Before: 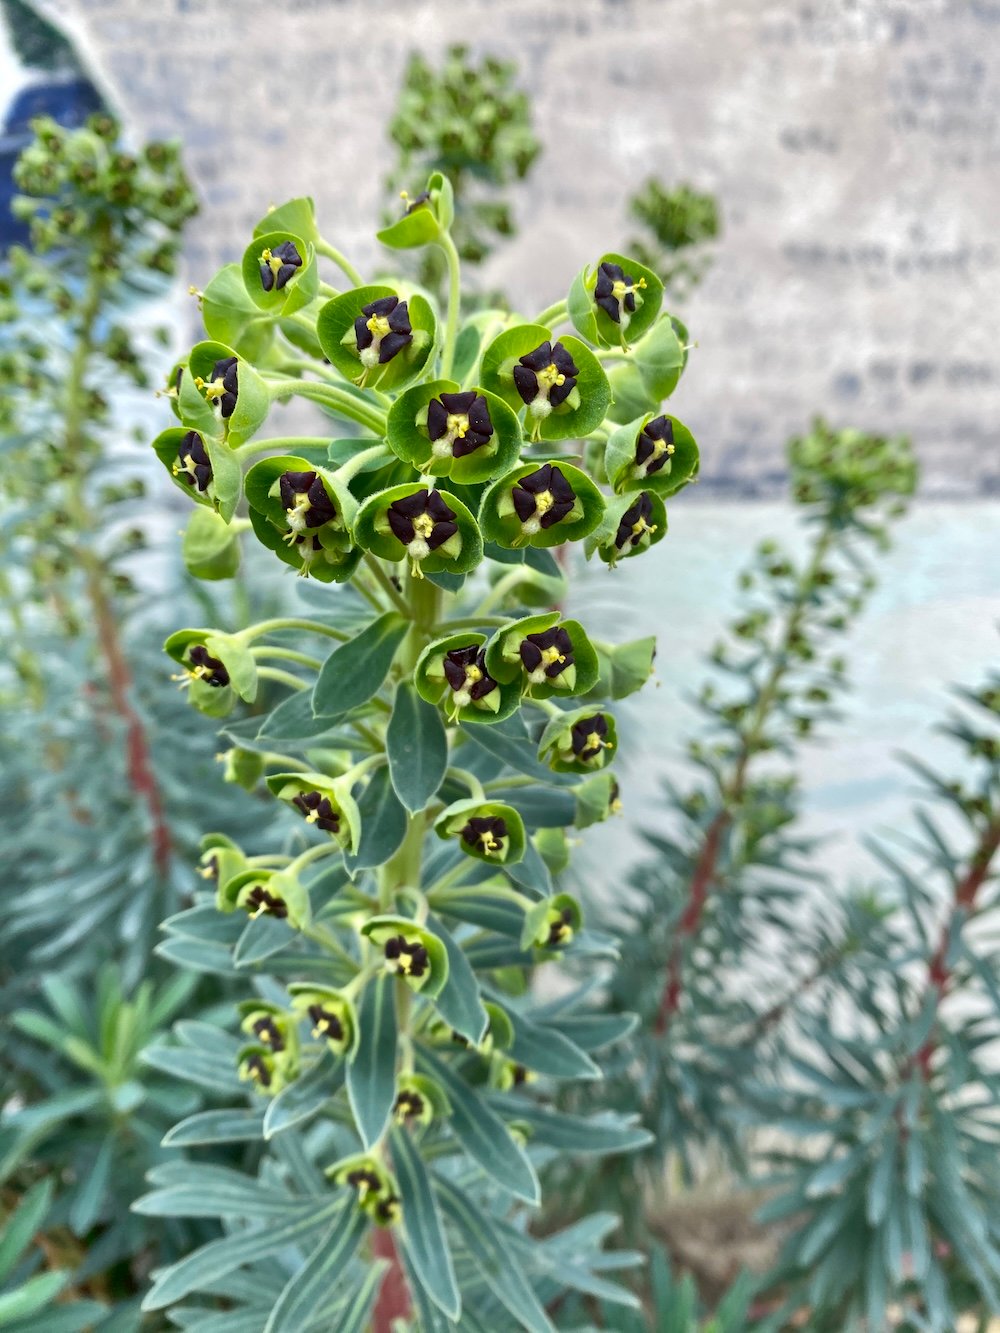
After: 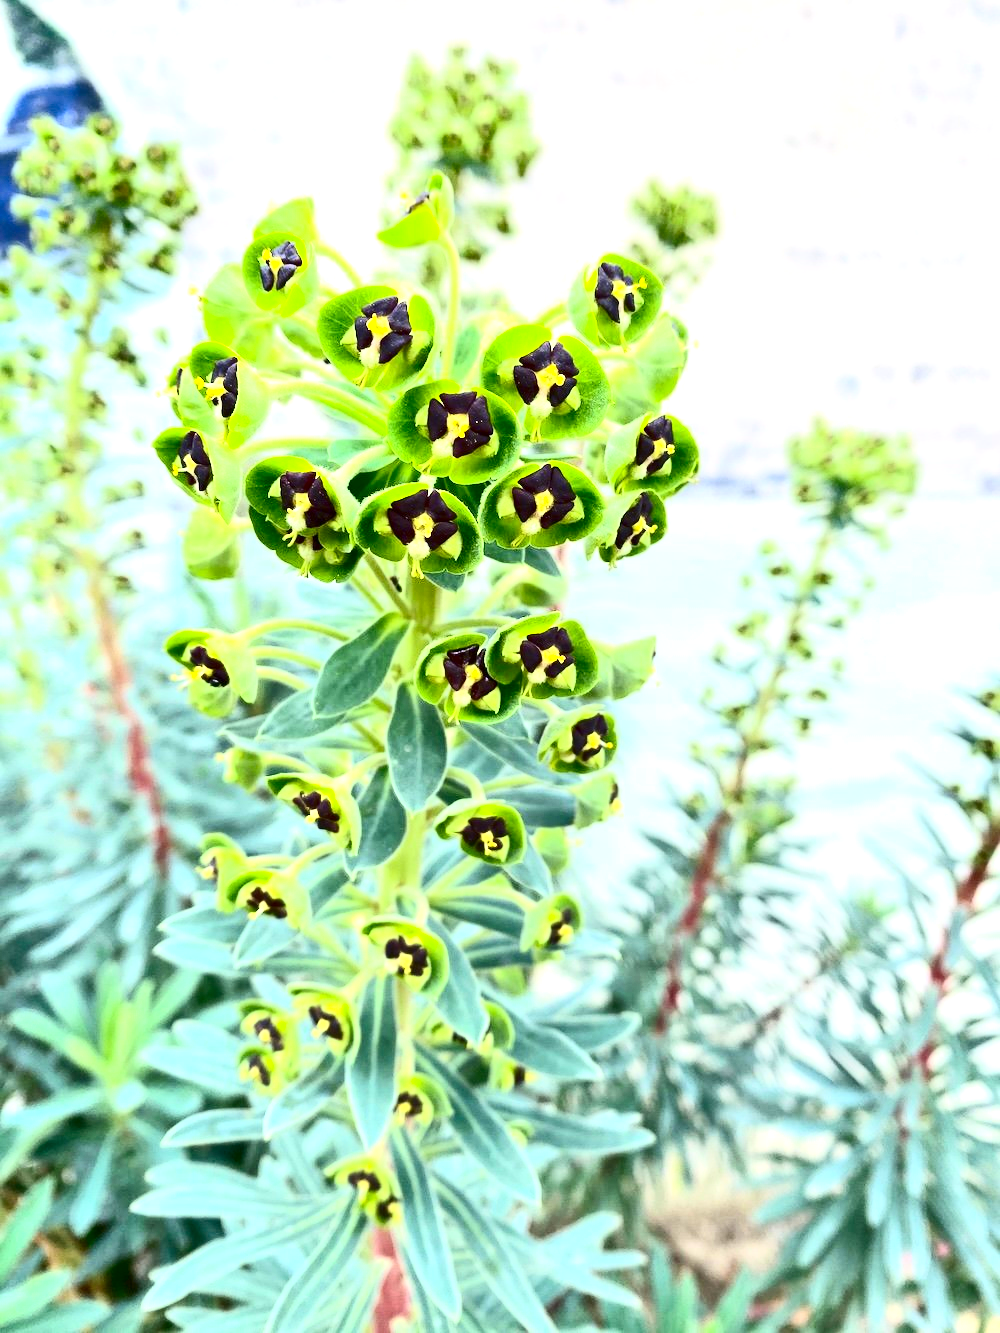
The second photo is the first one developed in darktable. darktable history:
exposure: exposure 0.999 EV, compensate highlight preservation false
contrast brightness saturation: contrast 0.4, brightness 0.1, saturation 0.21
tone equalizer: -7 EV 0.13 EV, smoothing diameter 25%, edges refinement/feathering 10, preserve details guided filter
